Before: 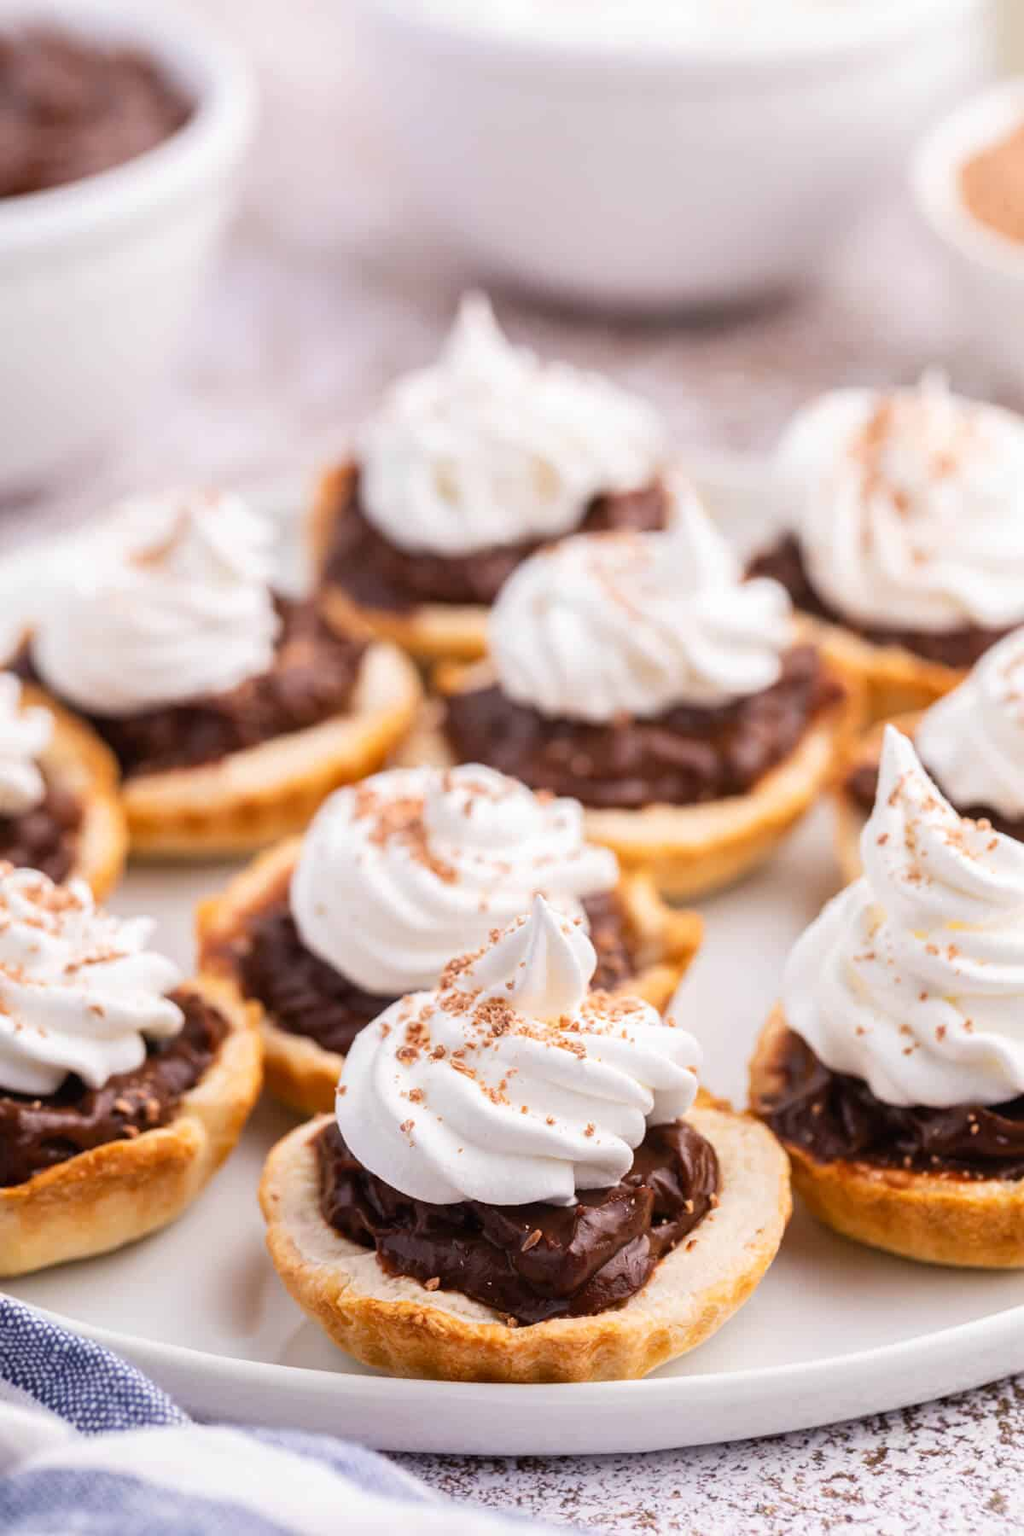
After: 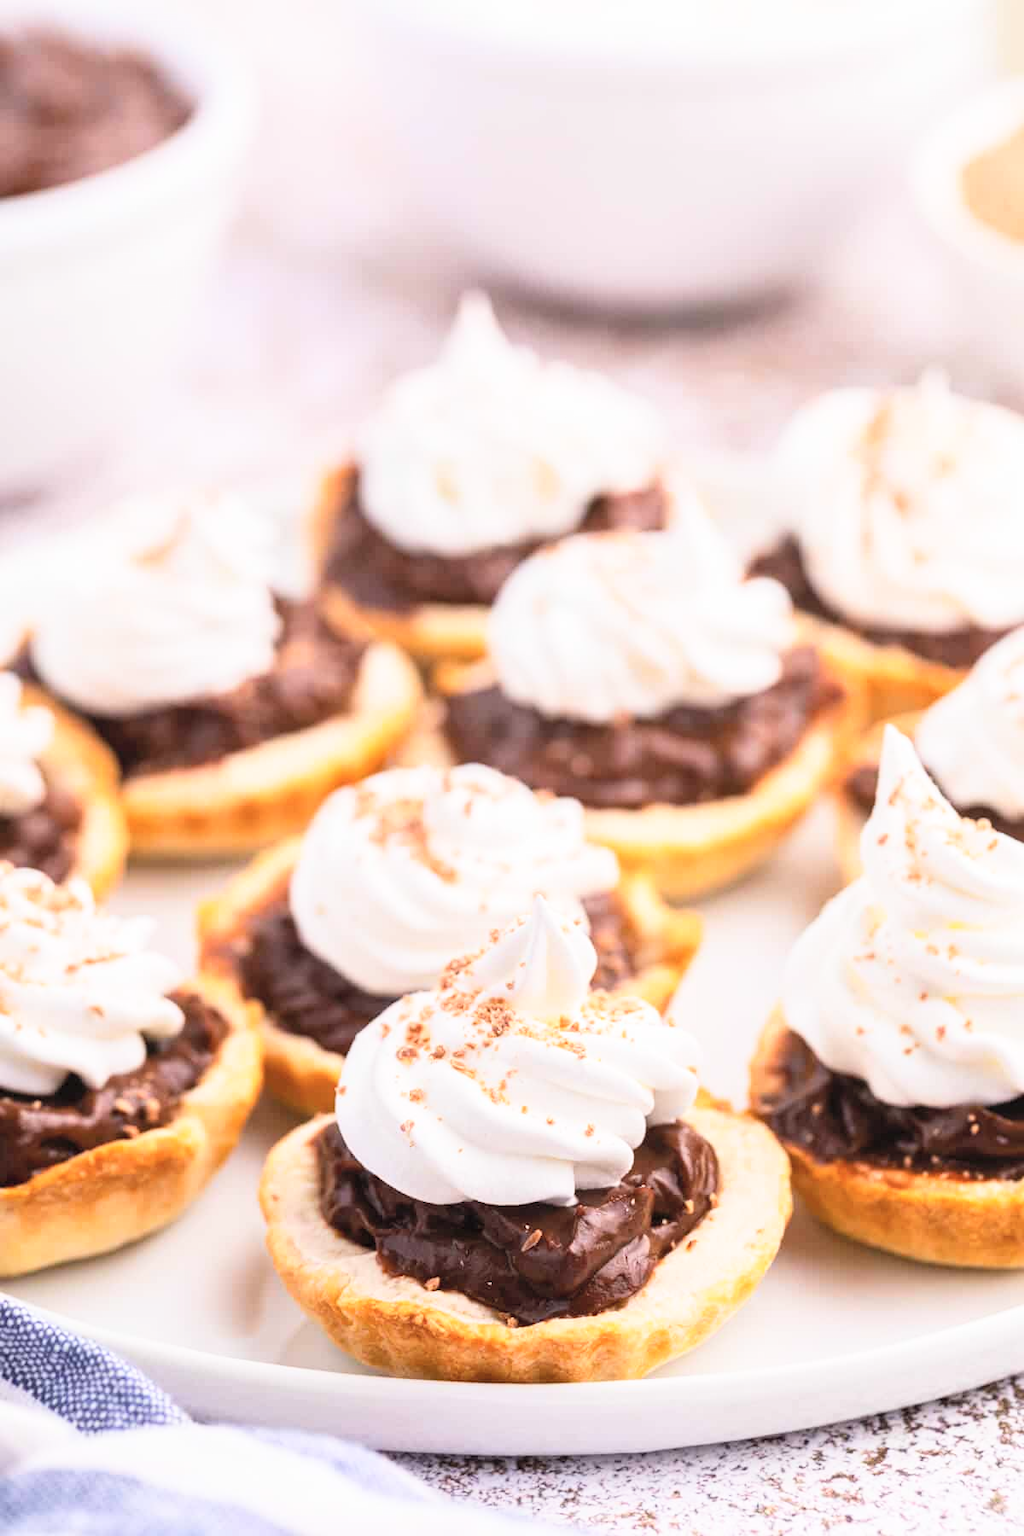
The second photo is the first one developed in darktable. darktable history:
base curve: curves: ch0 [(0, 0) (0.666, 0.806) (1, 1)], preserve colors none
contrast brightness saturation: contrast 0.142, brightness 0.205
